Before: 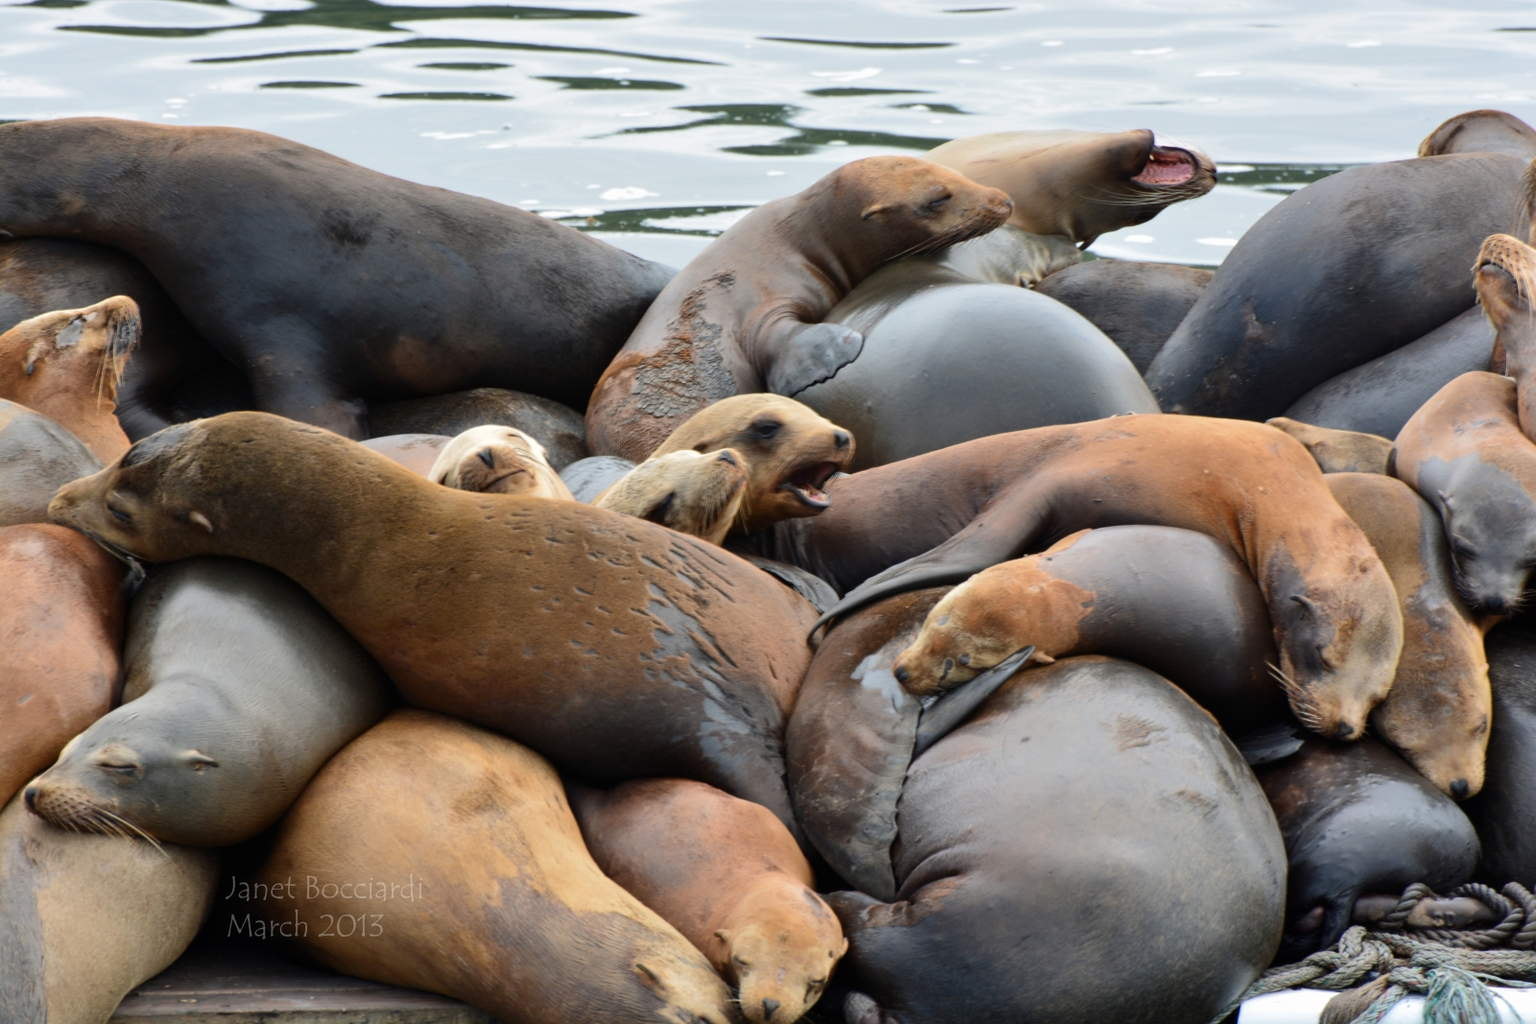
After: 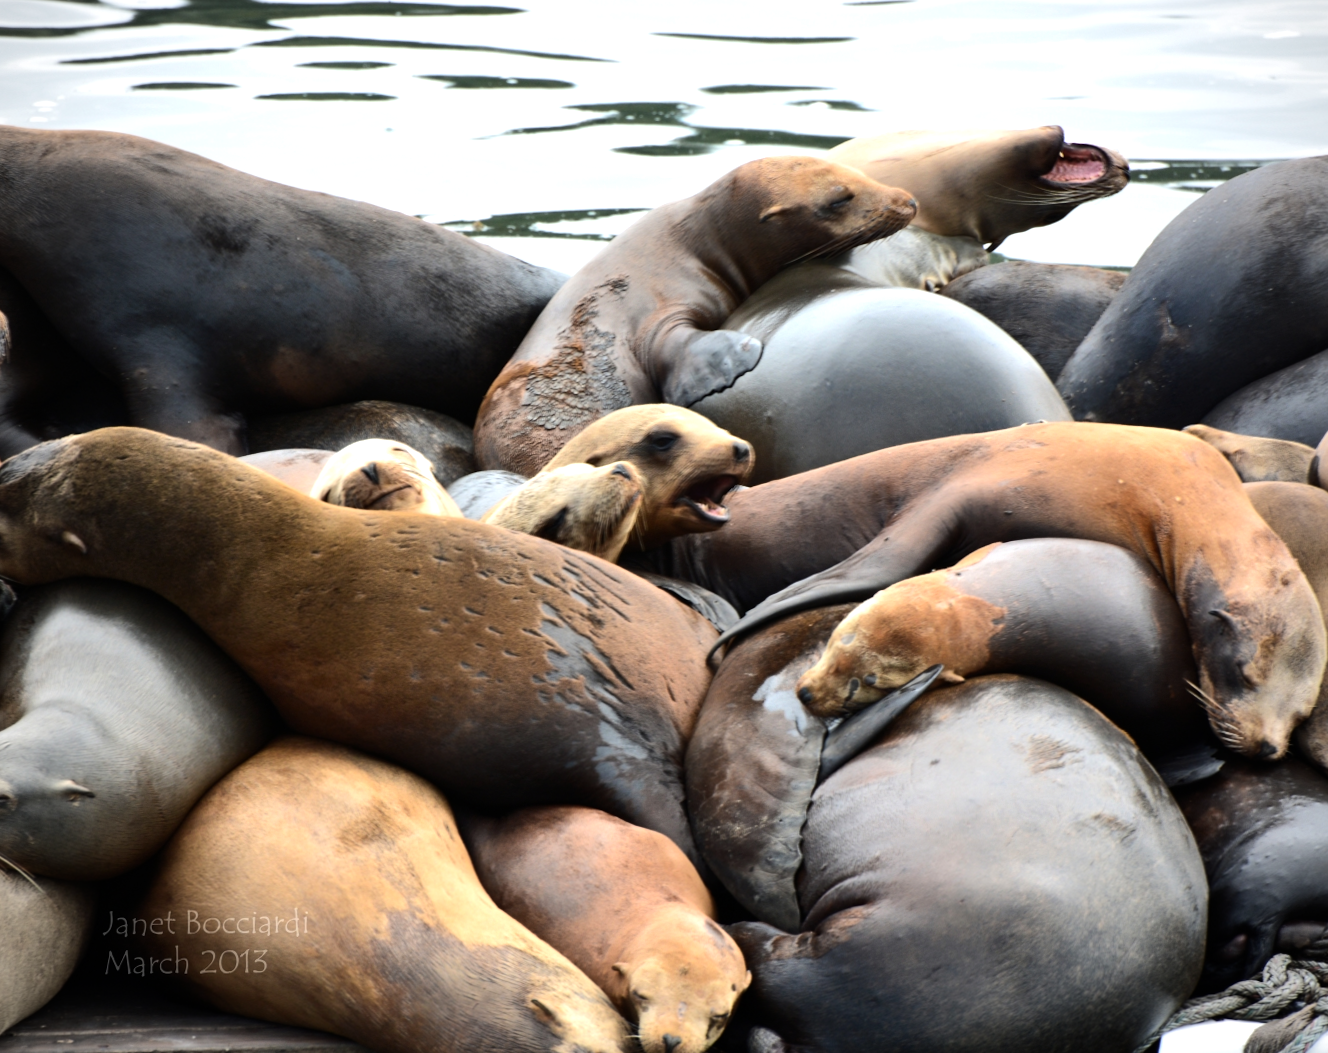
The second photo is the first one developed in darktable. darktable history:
tone equalizer: -8 EV -0.75 EV, -7 EV -0.7 EV, -6 EV -0.6 EV, -5 EV -0.4 EV, -3 EV 0.4 EV, -2 EV 0.6 EV, -1 EV 0.7 EV, +0 EV 0.75 EV, edges refinement/feathering 500, mask exposure compensation -1.57 EV, preserve details no
vignetting: fall-off radius 60.92%
rotate and perspective: rotation -0.45°, automatic cropping original format, crop left 0.008, crop right 0.992, crop top 0.012, crop bottom 0.988
crop: left 8.026%, right 7.374%
